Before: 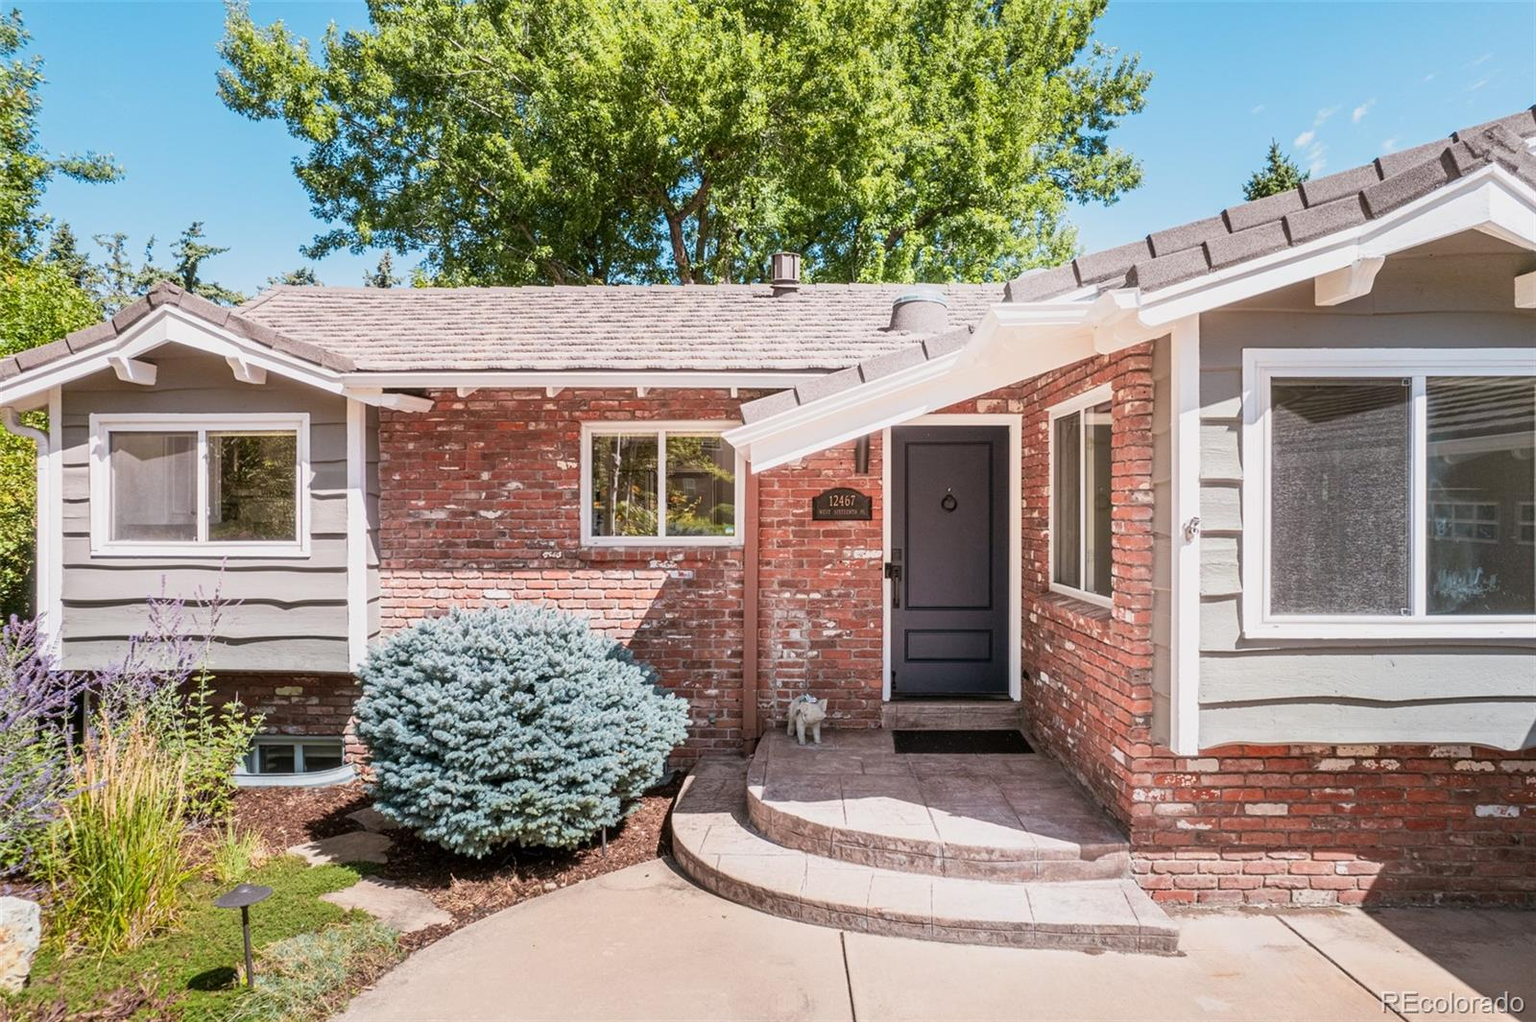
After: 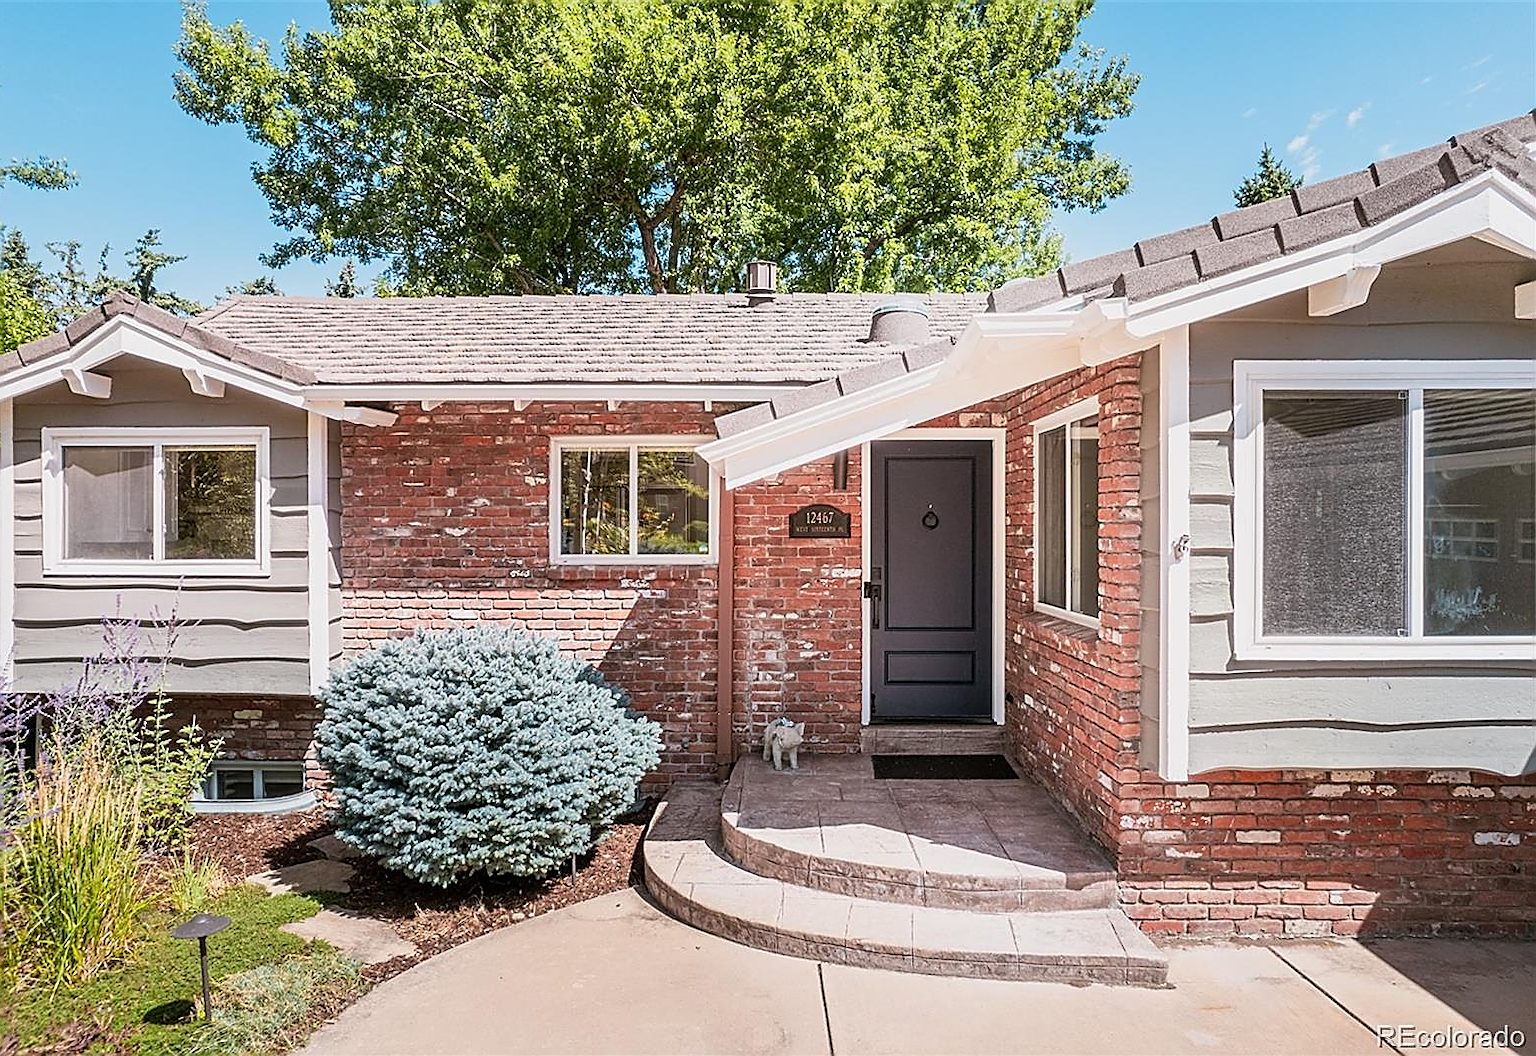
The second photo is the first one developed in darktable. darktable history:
crop and rotate: left 3.238%
sharpen: radius 1.4, amount 1.25, threshold 0.7
